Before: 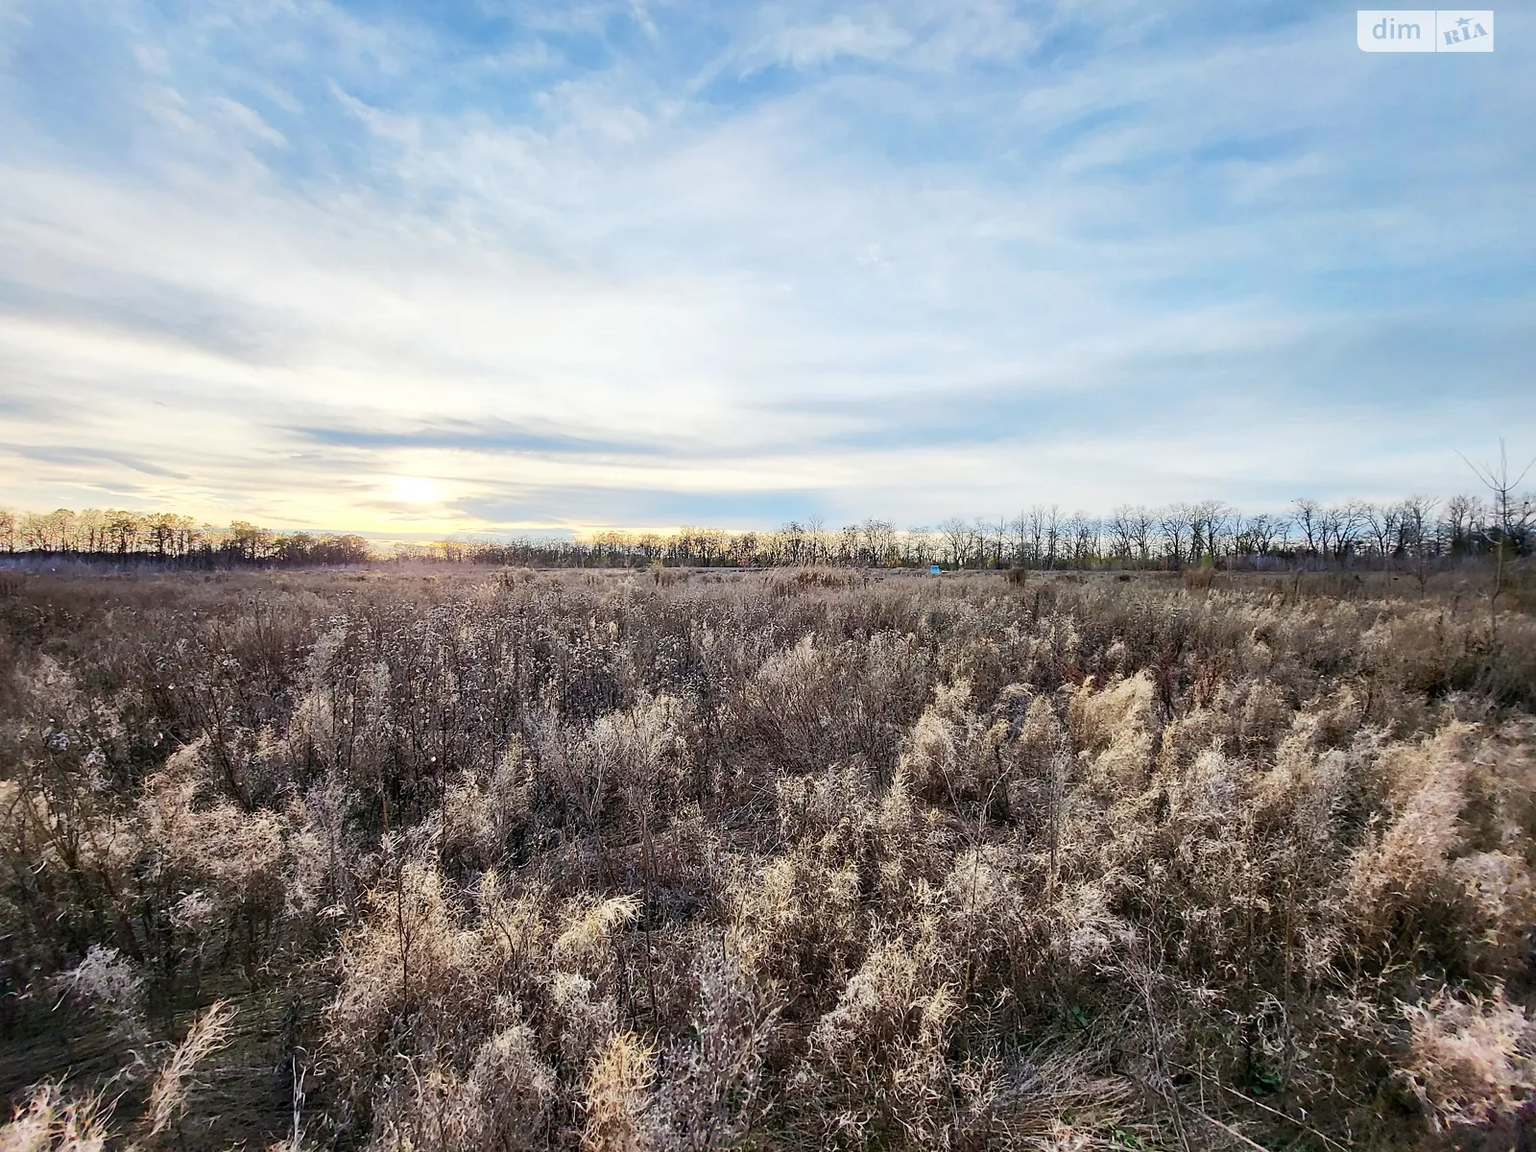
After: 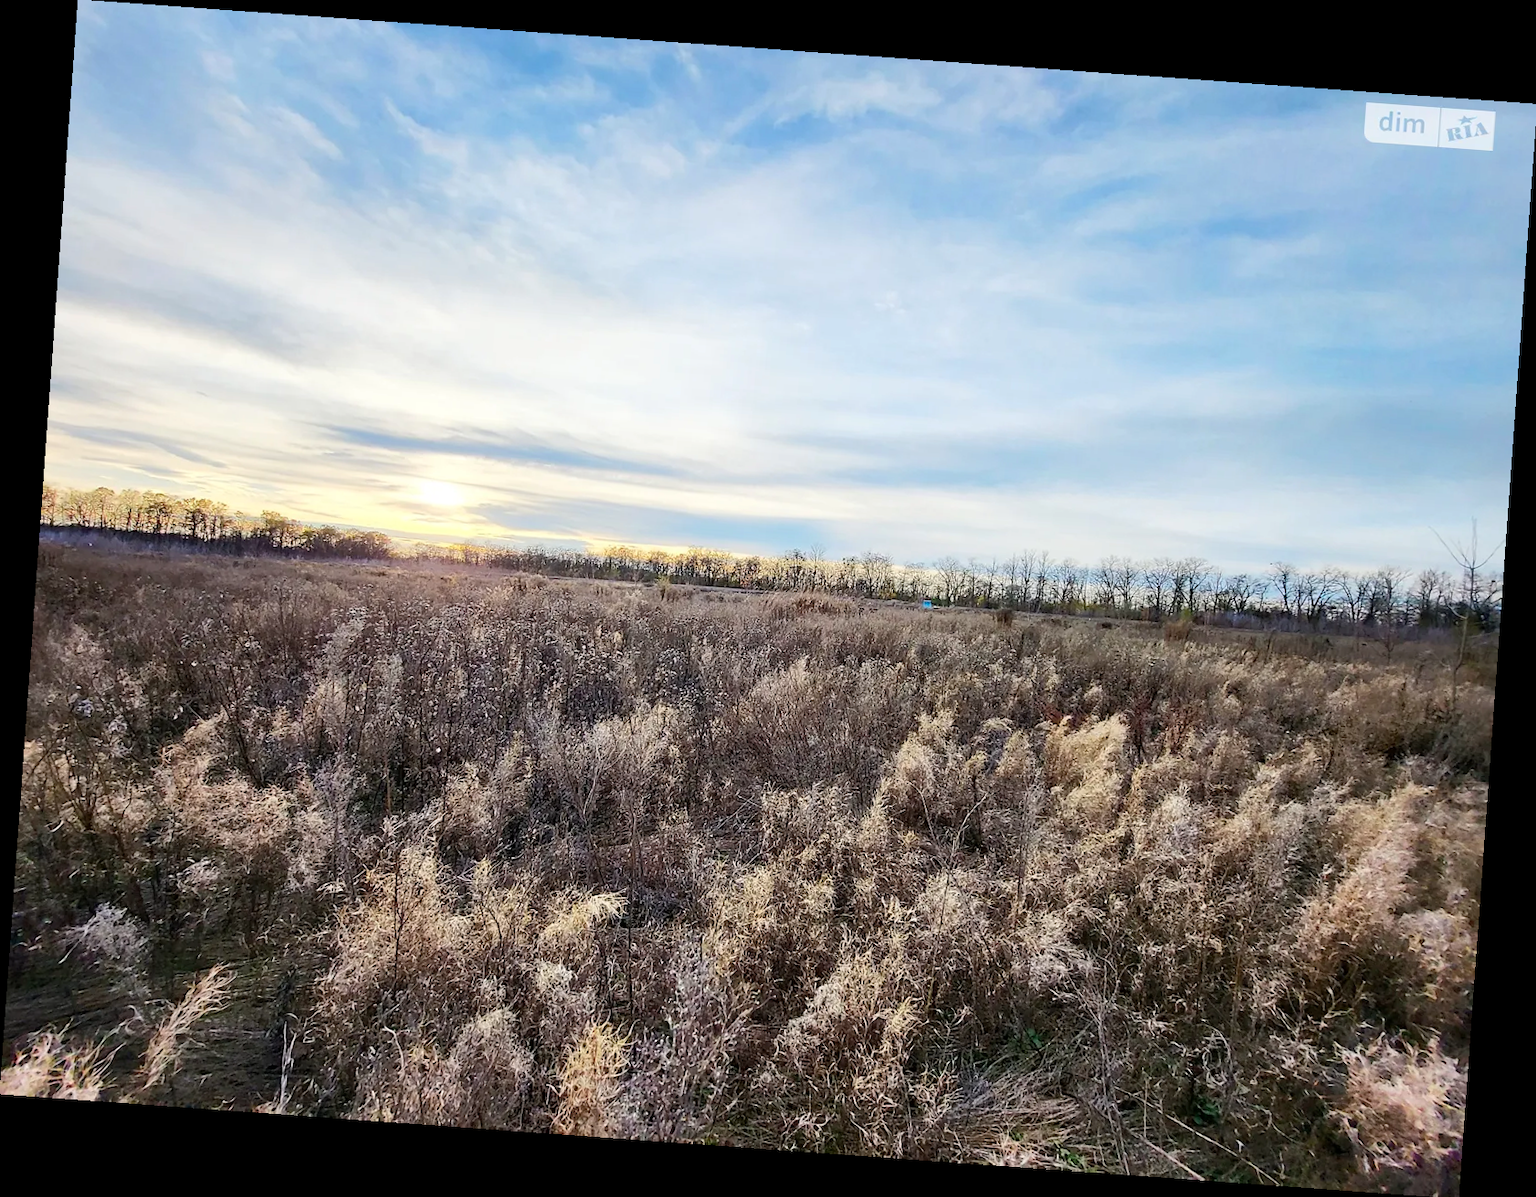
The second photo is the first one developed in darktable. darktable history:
rotate and perspective: rotation 4.1°, automatic cropping off
color balance: output saturation 110%
